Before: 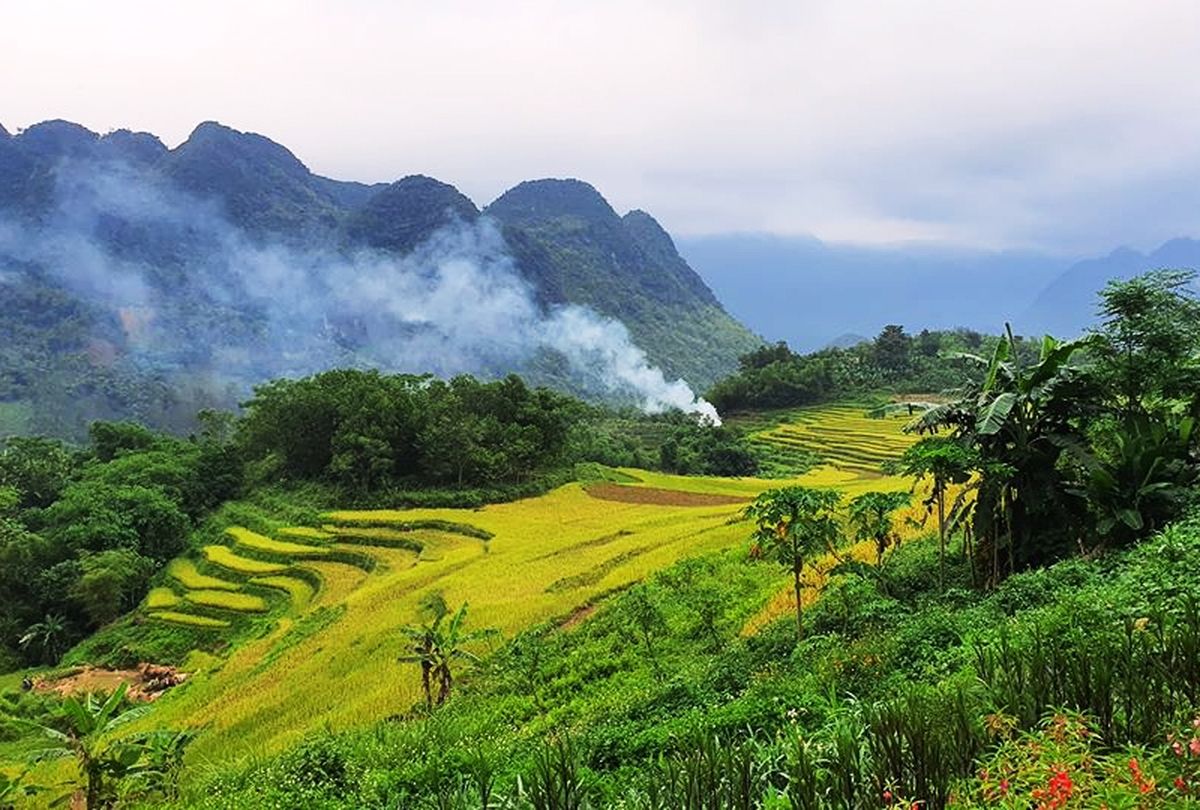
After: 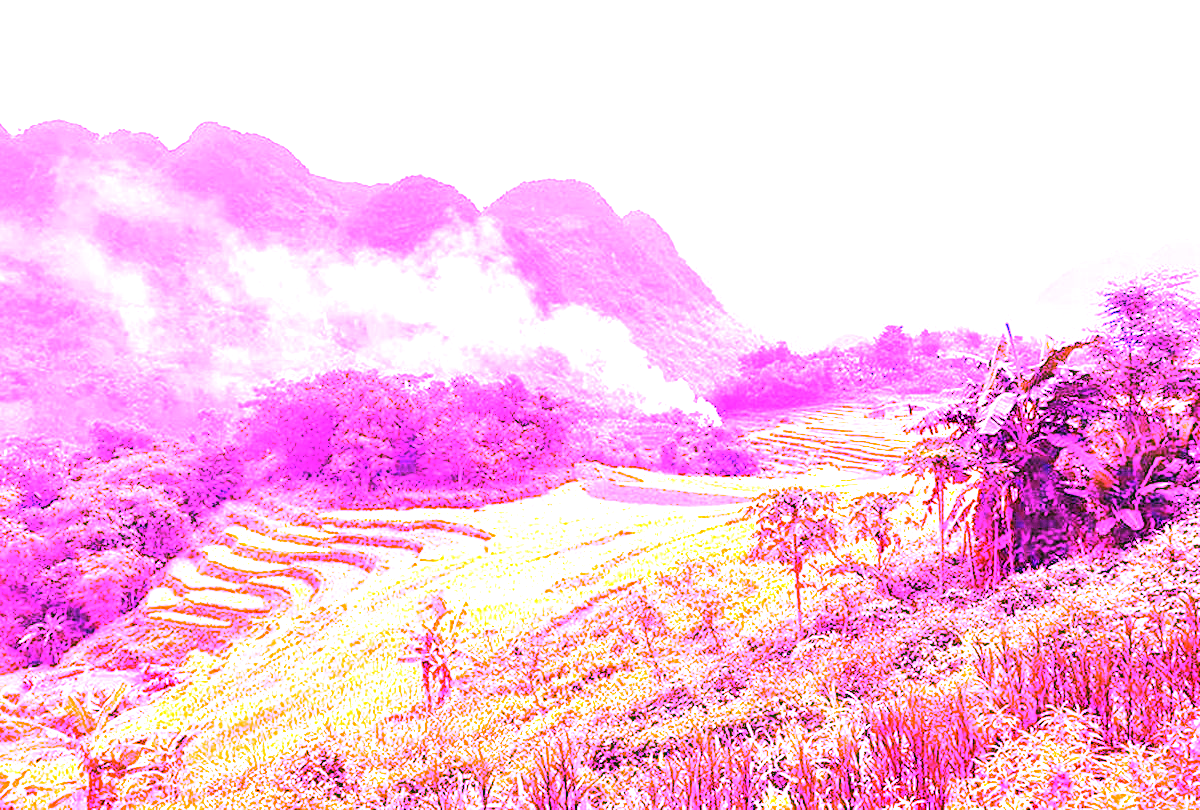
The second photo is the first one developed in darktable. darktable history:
exposure: black level correction 0, exposure 1.5 EV, compensate highlight preservation false
white balance: red 8, blue 8
